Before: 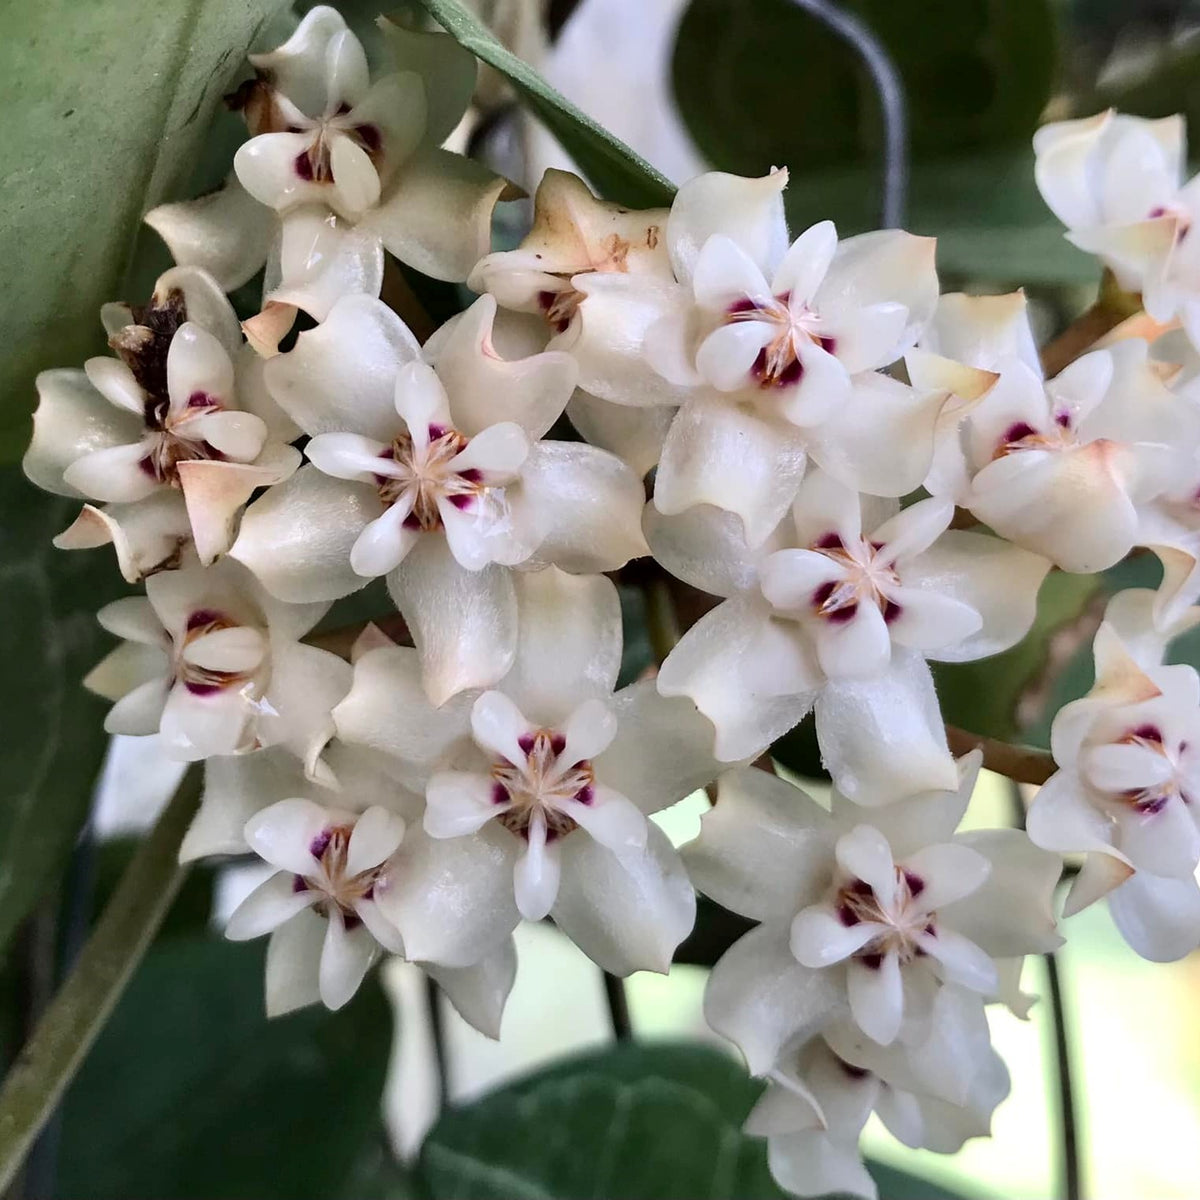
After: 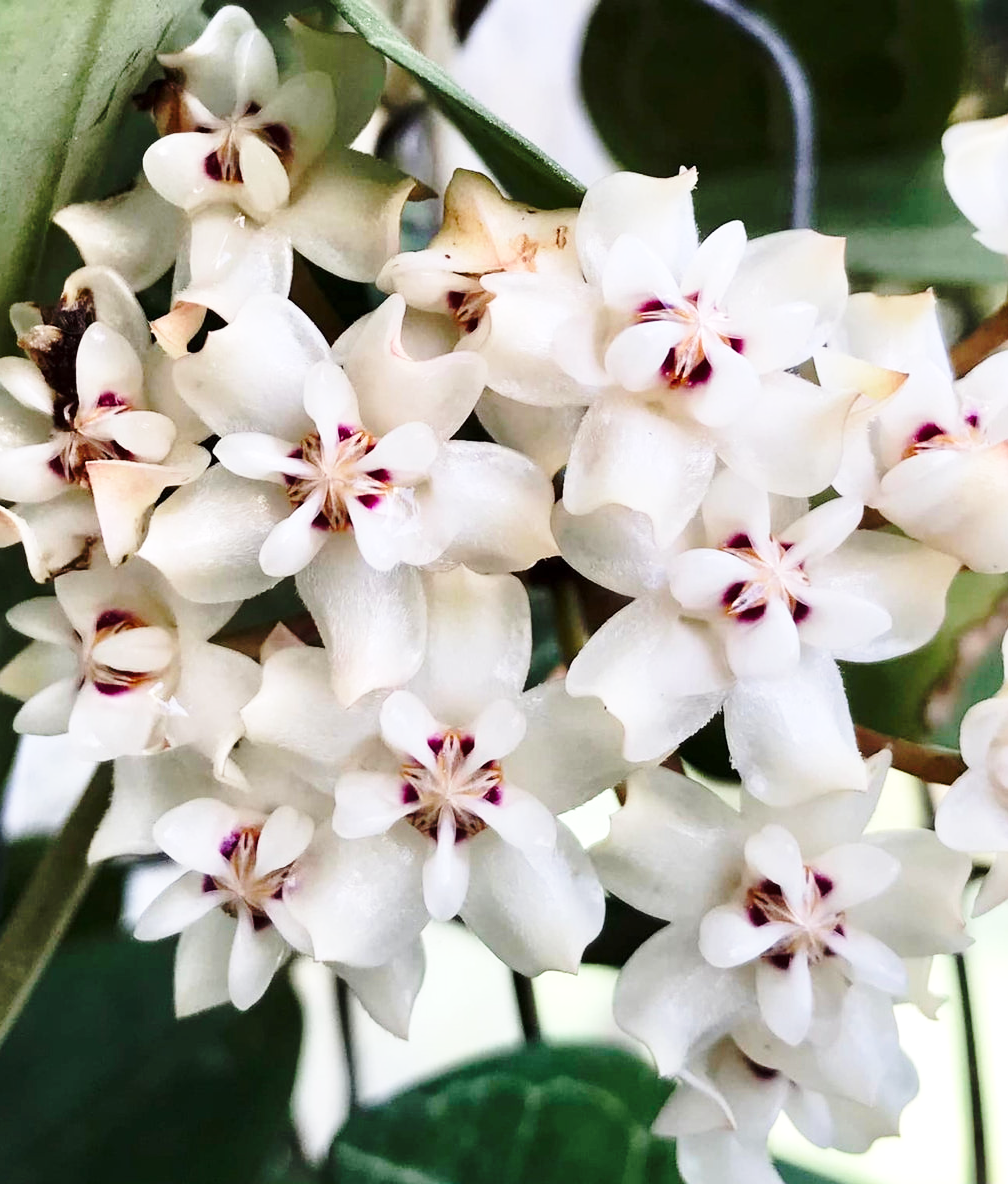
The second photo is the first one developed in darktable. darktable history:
base curve: curves: ch0 [(0, 0) (0.036, 0.037) (0.121, 0.228) (0.46, 0.76) (0.859, 0.983) (1, 1)], preserve colors none
exposure: compensate highlight preservation false
crop: left 7.598%, right 7.873%
